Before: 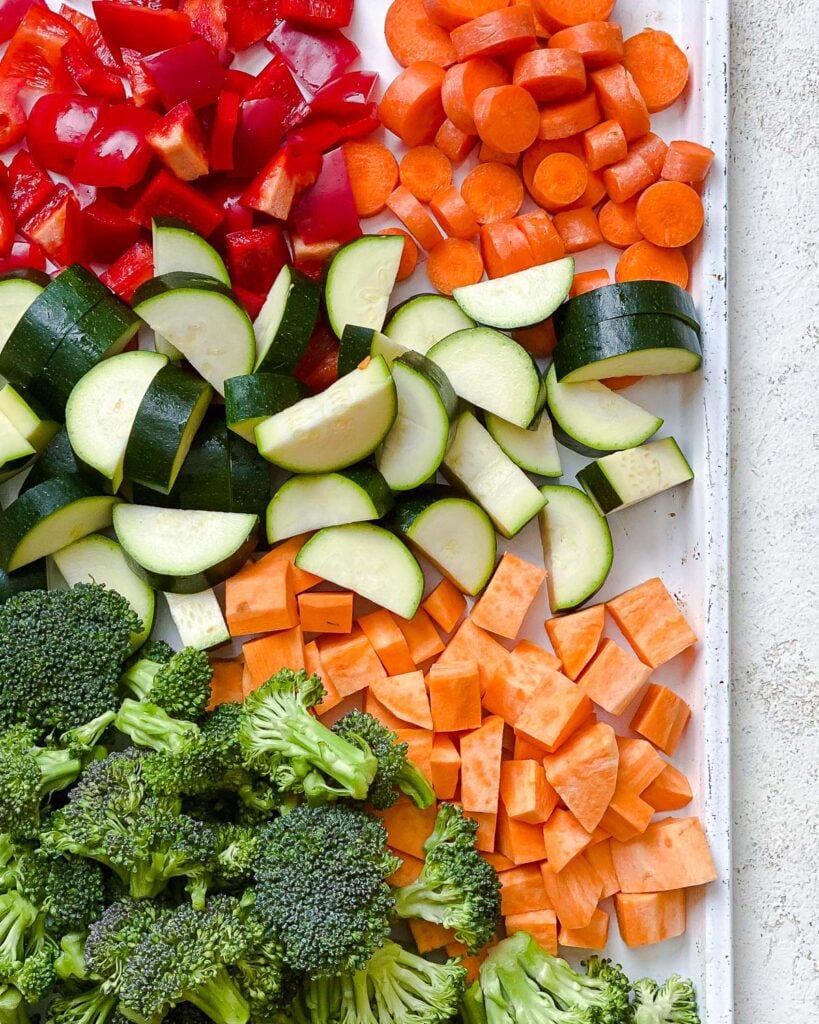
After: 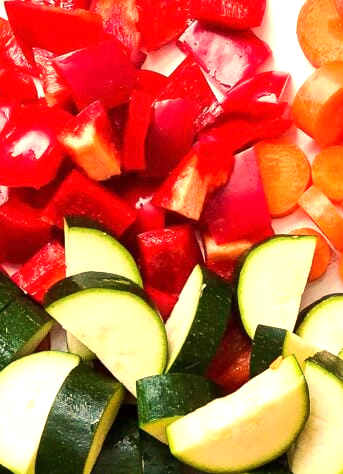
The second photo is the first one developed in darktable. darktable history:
white balance: red 1.138, green 0.996, blue 0.812
crop and rotate: left 10.817%, top 0.062%, right 47.194%, bottom 53.626%
tone equalizer: -8 EV -0.417 EV, -7 EV -0.389 EV, -6 EV -0.333 EV, -5 EV -0.222 EV, -3 EV 0.222 EV, -2 EV 0.333 EV, -1 EV 0.389 EV, +0 EV 0.417 EV, edges refinement/feathering 500, mask exposure compensation -1.57 EV, preserve details no
exposure: exposure 0.6 EV, compensate highlight preservation false
